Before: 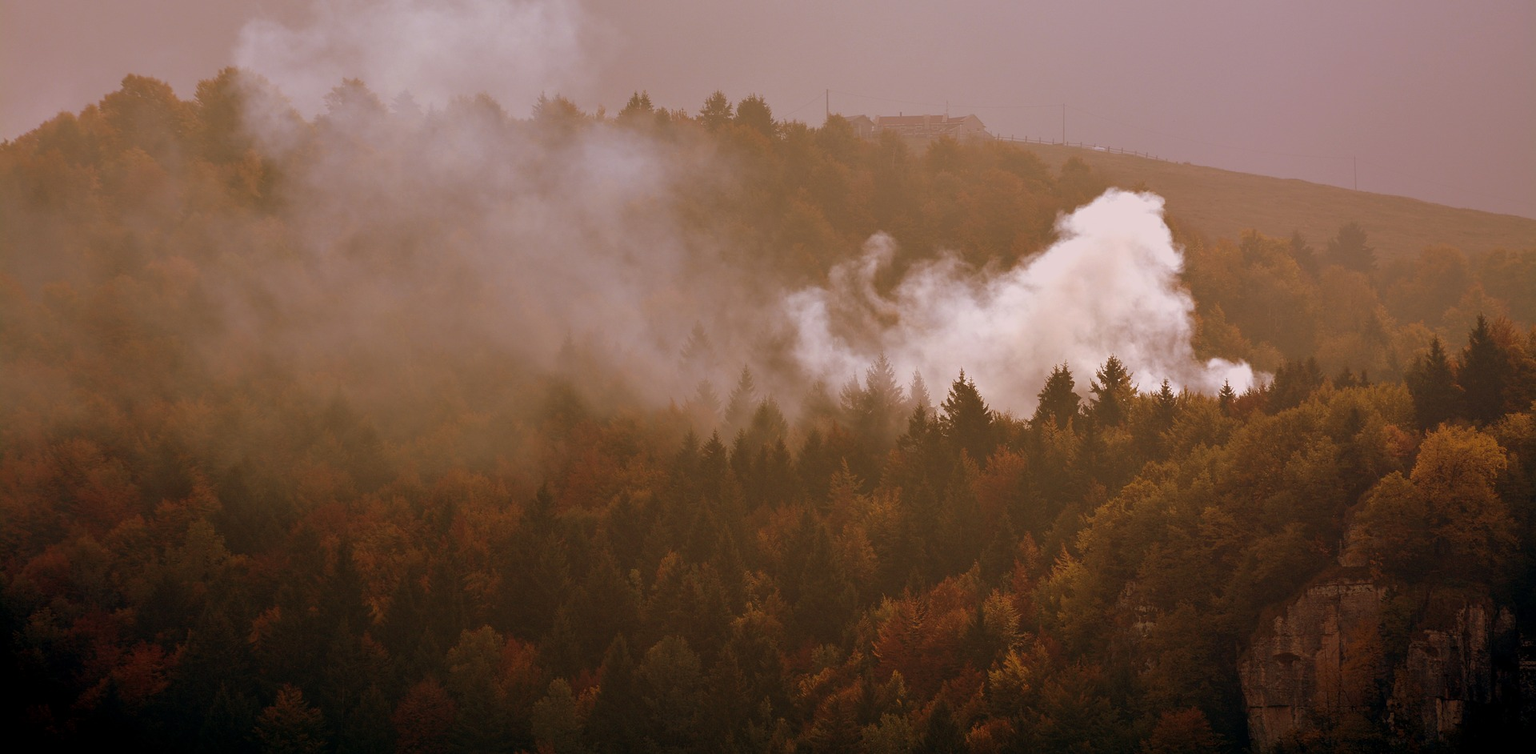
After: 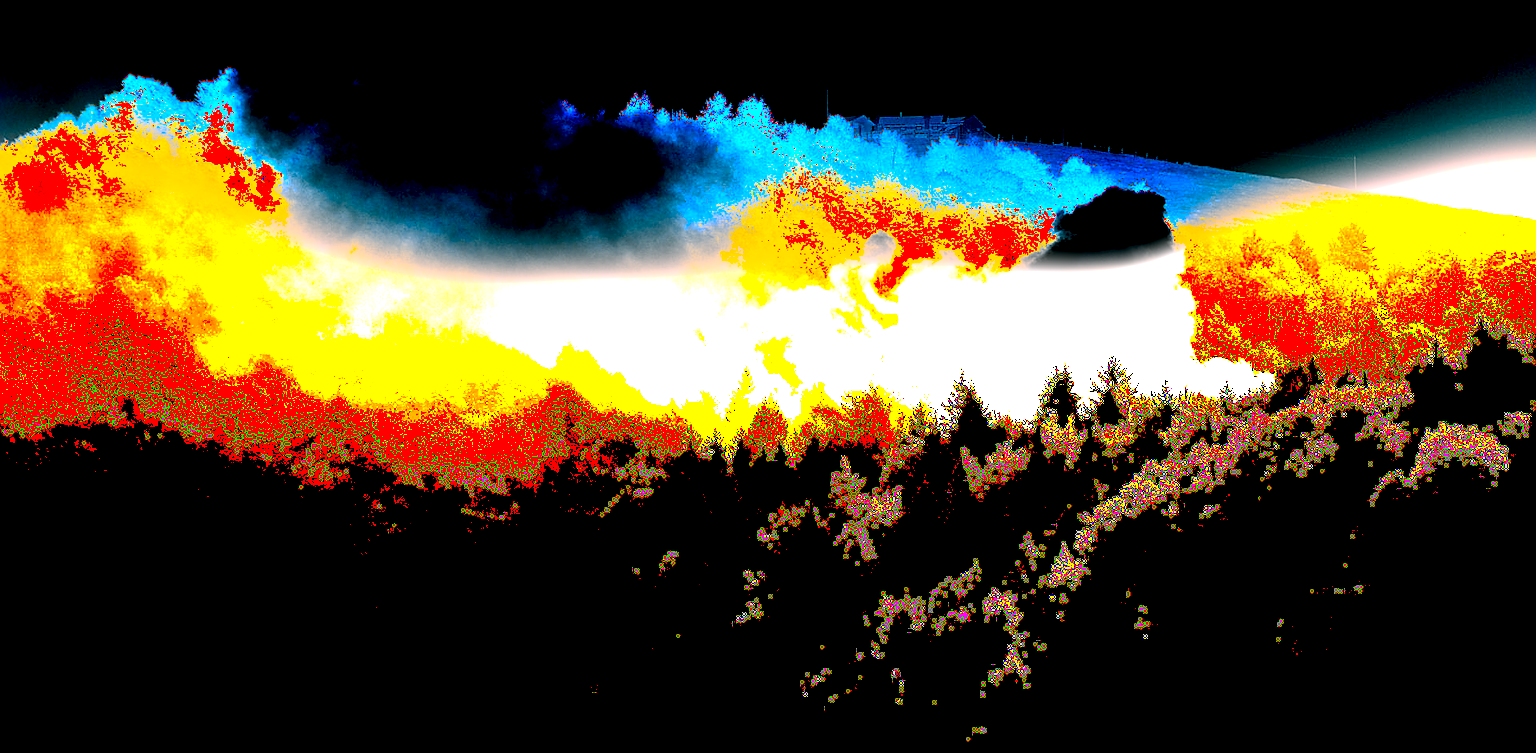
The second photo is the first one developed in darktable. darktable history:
shadows and highlights: soften with gaussian
exposure: black level correction 0.099, exposure 2.971 EV, compensate highlight preservation false
sharpen: on, module defaults
